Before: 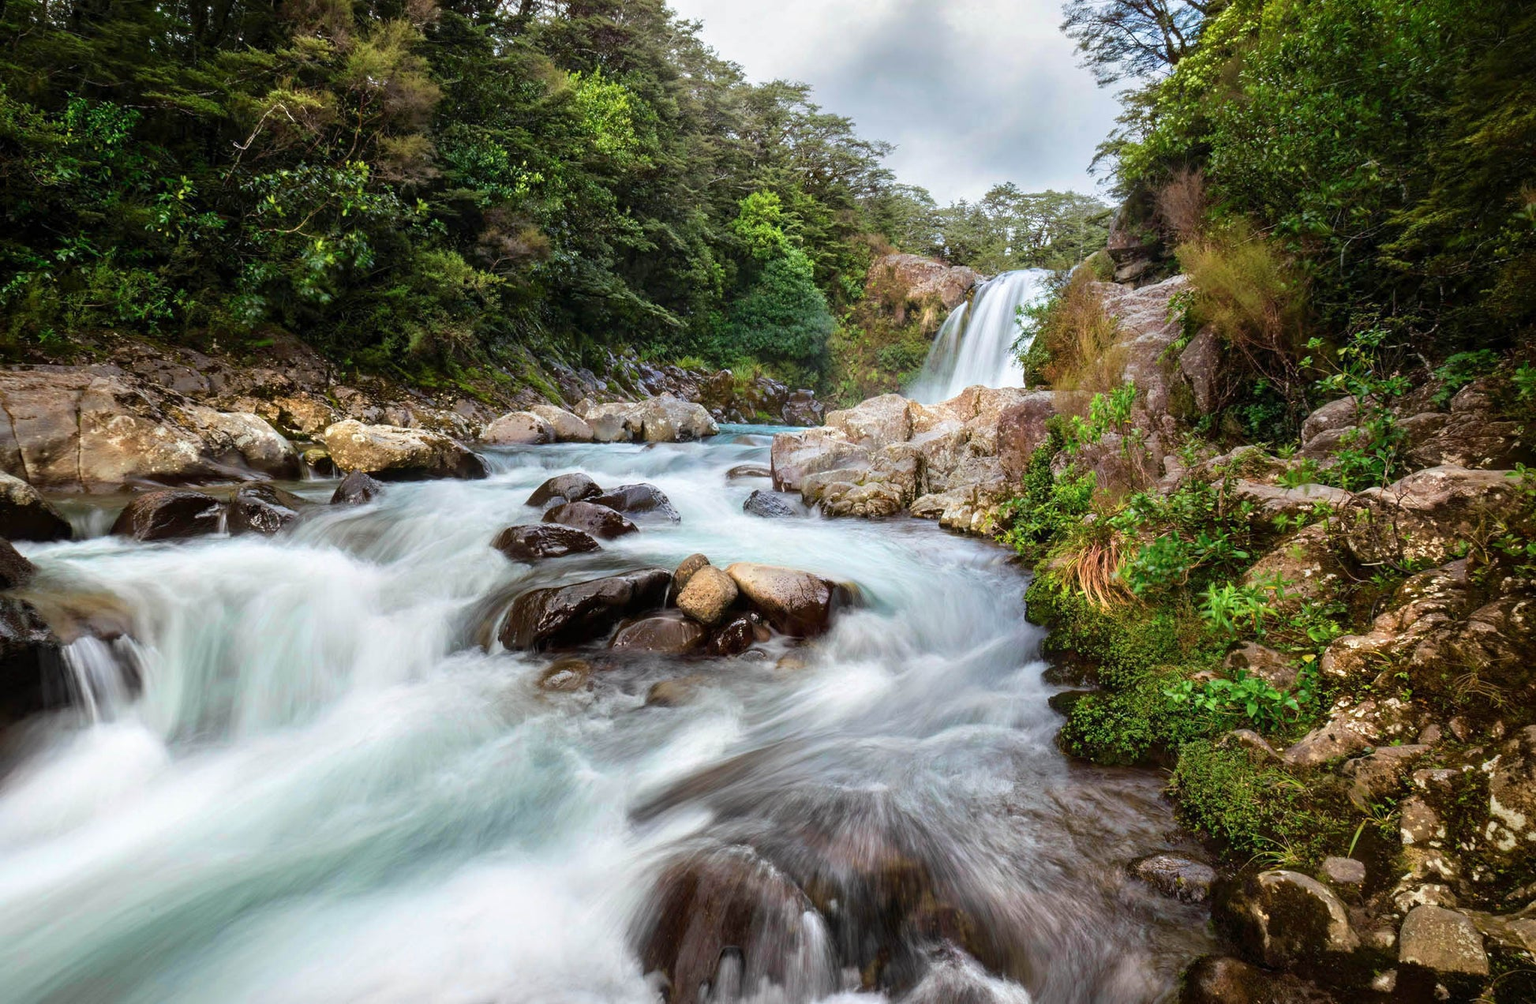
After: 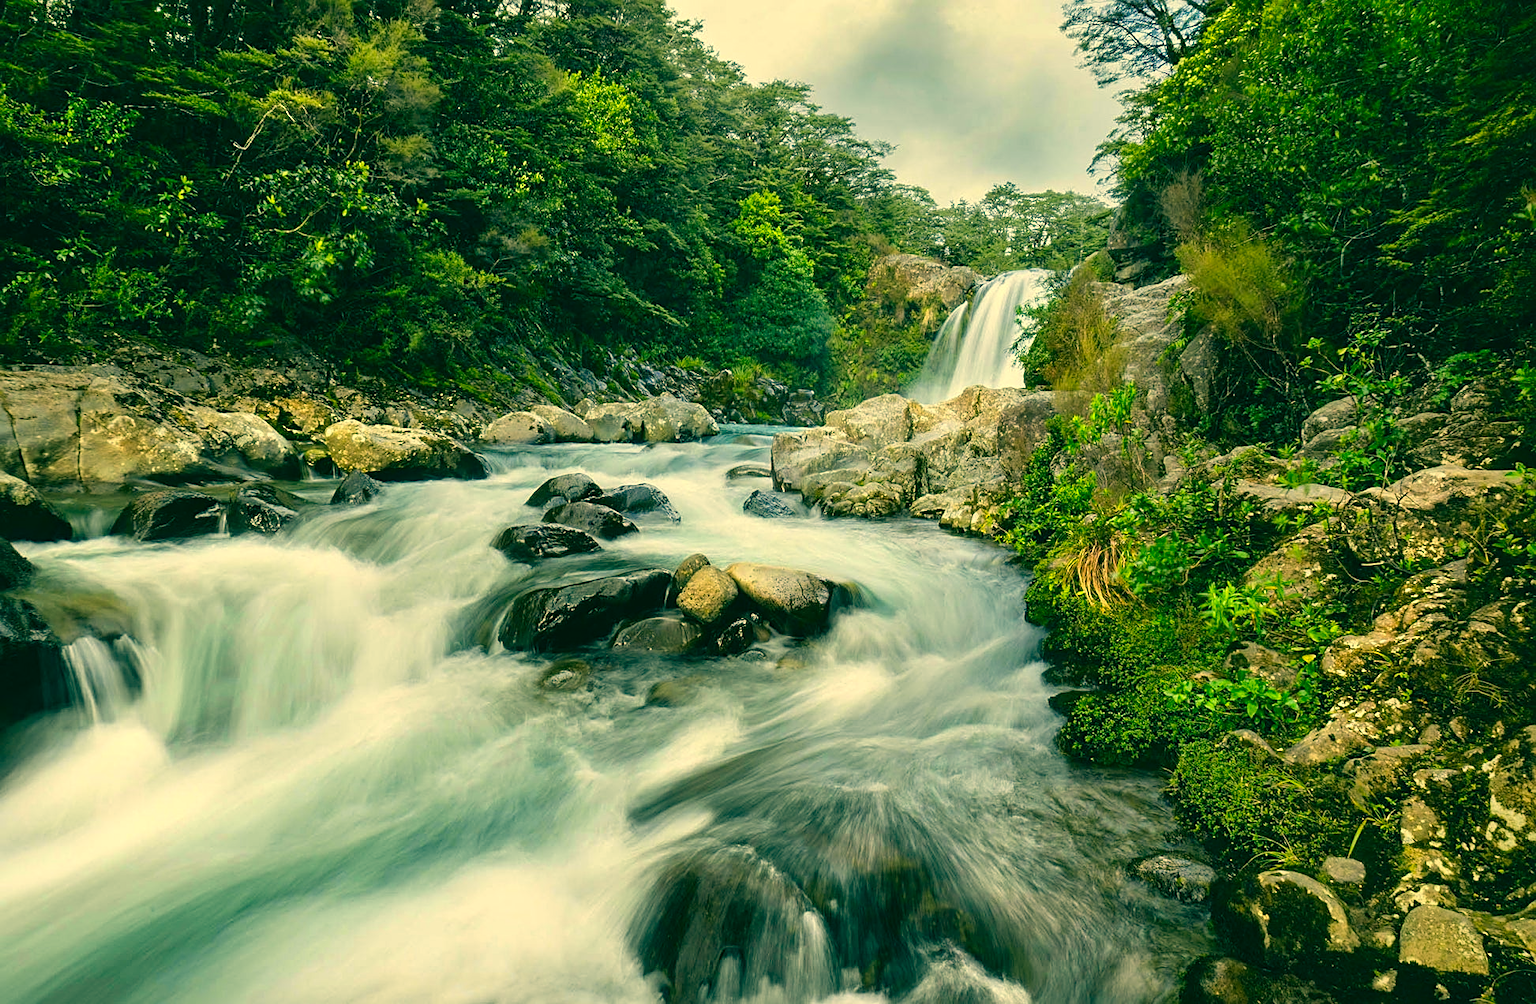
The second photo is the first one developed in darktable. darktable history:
shadows and highlights: radius 264.75, soften with gaussian
sharpen: on, module defaults
color correction: highlights a* 1.83, highlights b* 34.02, shadows a* -36.68, shadows b* -5.48
